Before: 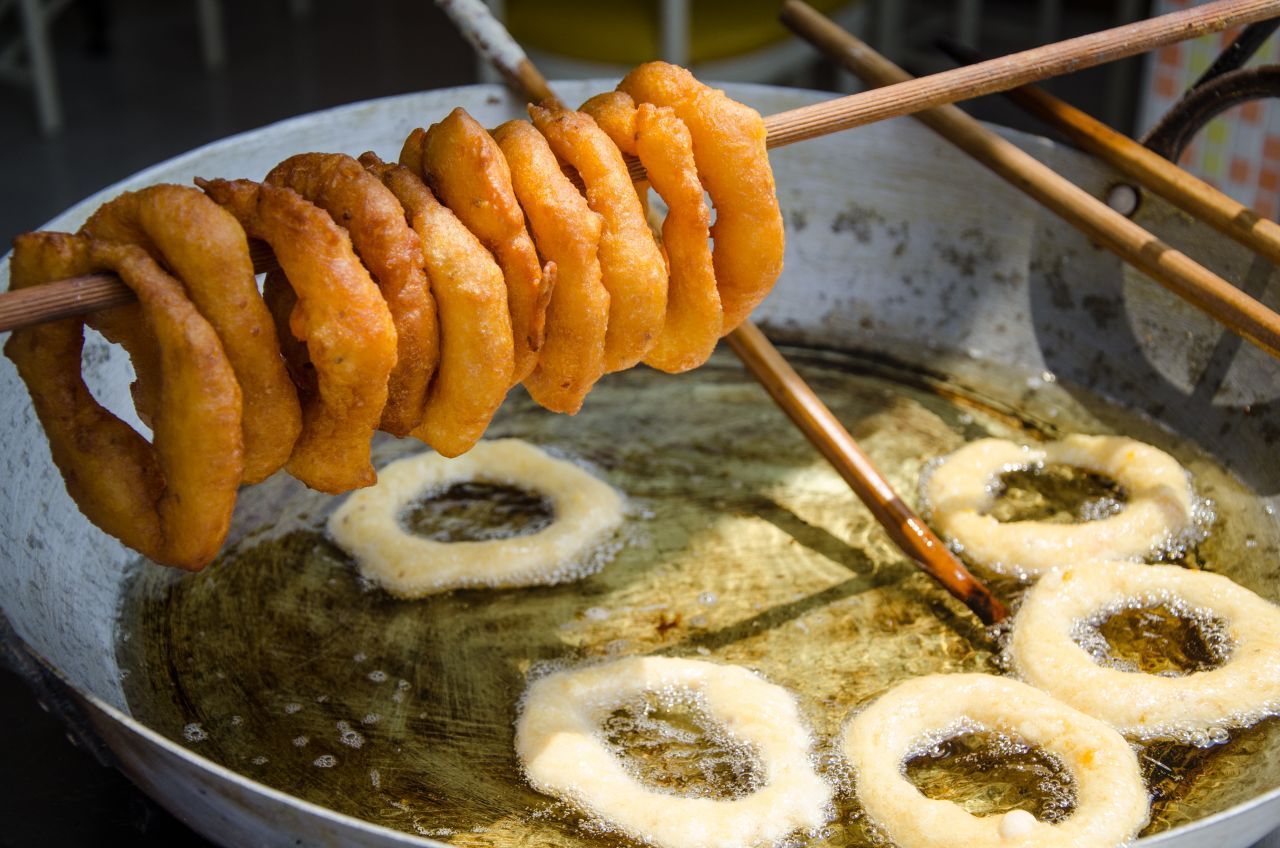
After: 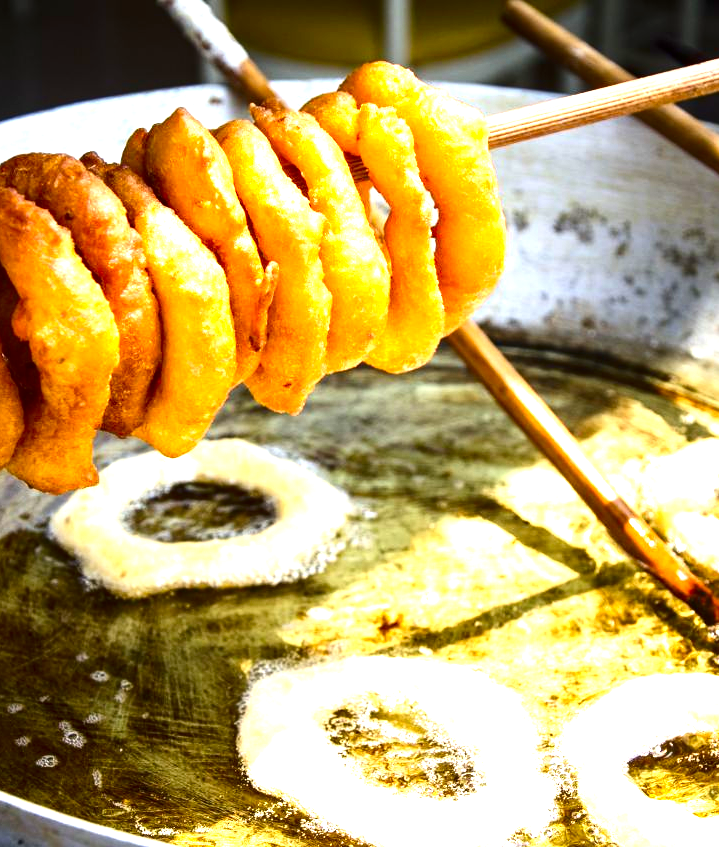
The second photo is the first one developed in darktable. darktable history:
exposure: black level correction 0, exposure 1.687 EV, compensate highlight preservation false
contrast brightness saturation: contrast 0.128, brightness -0.24, saturation 0.139
crop: left 21.745%, right 22.009%, bottom 0.009%
